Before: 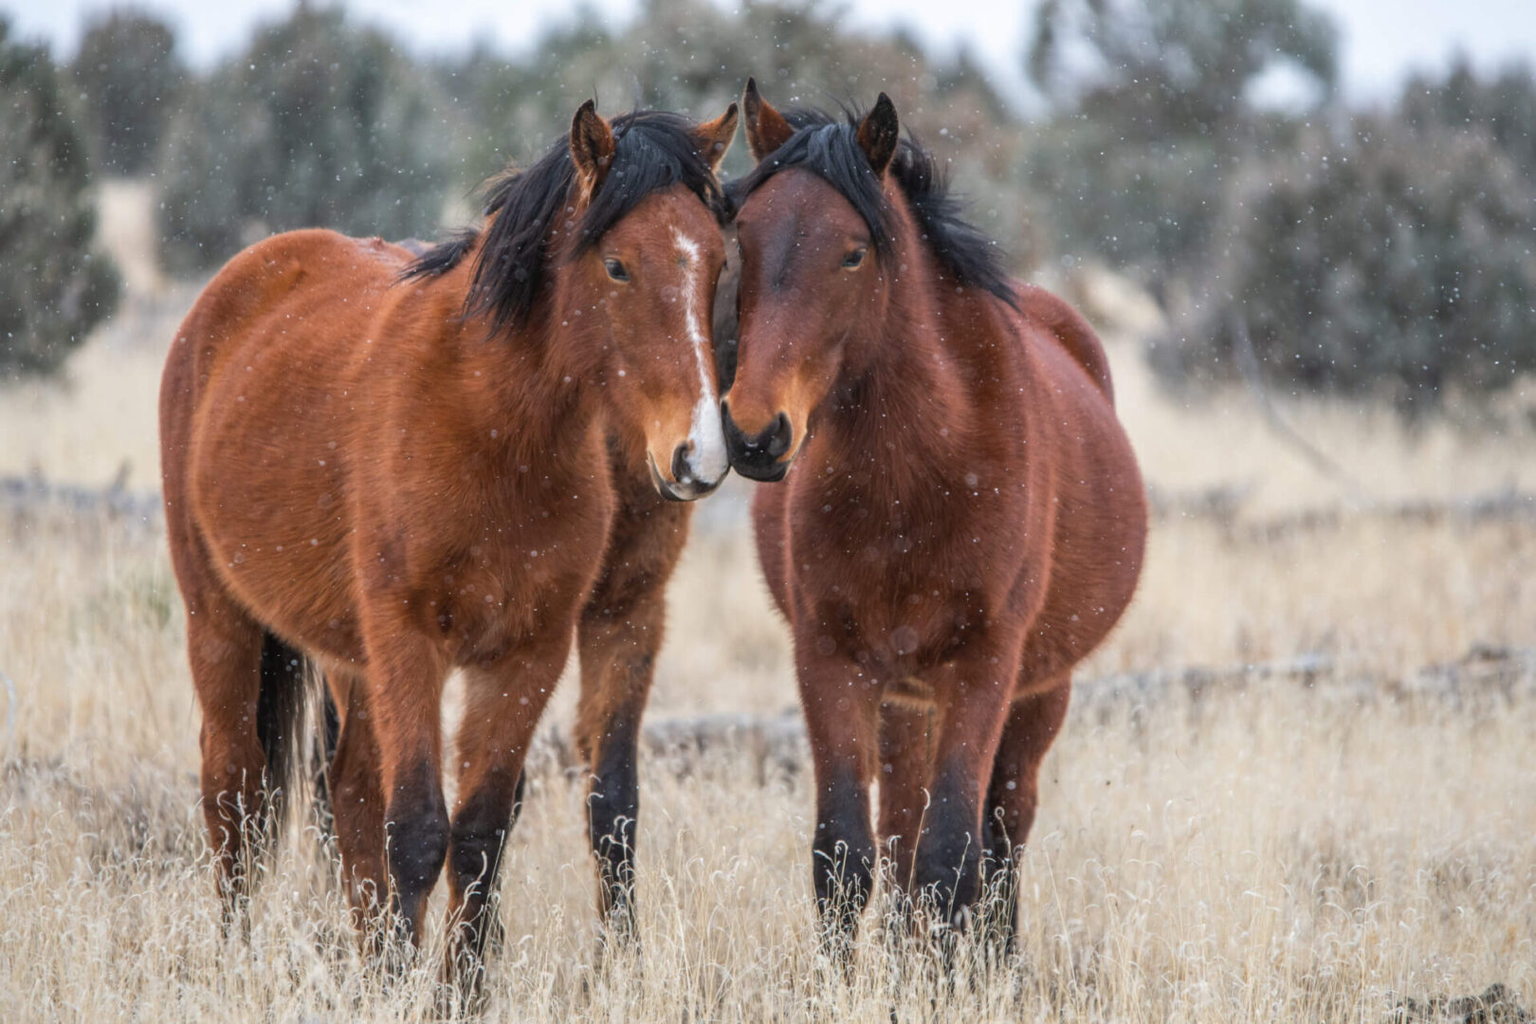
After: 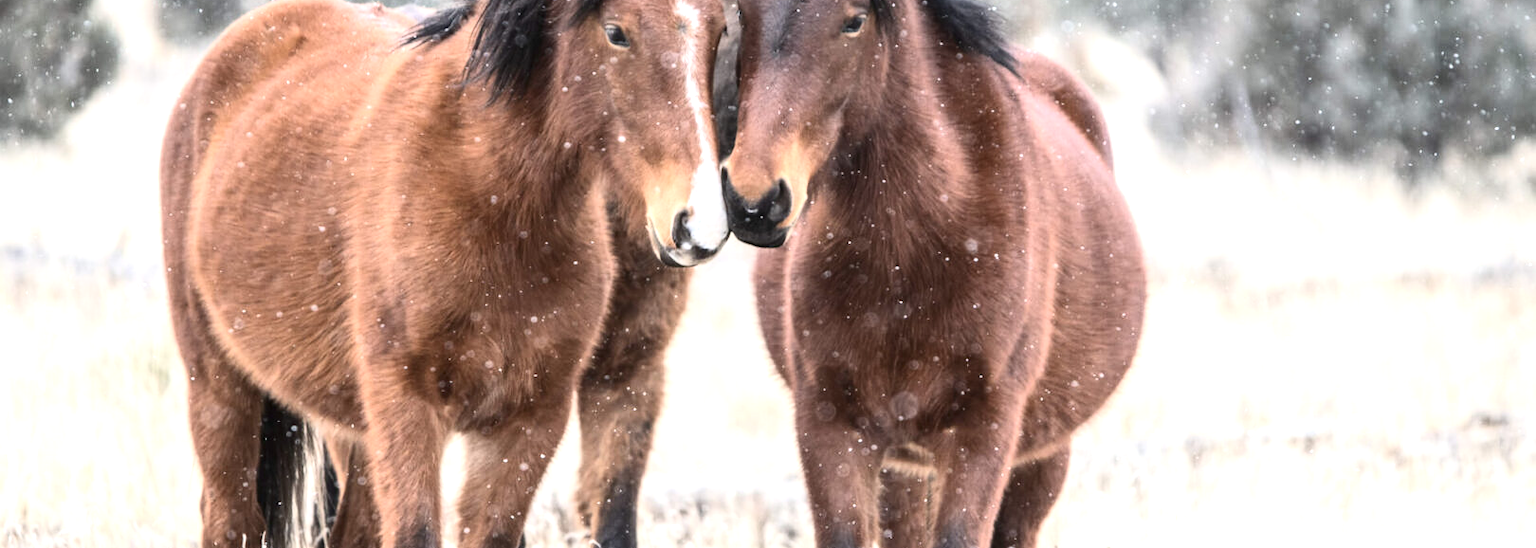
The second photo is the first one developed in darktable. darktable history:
contrast brightness saturation: contrast 0.25, saturation -0.31
exposure: exposure 1.16 EV, compensate exposure bias true, compensate highlight preservation false
crop and rotate: top 23.043%, bottom 23.437%
